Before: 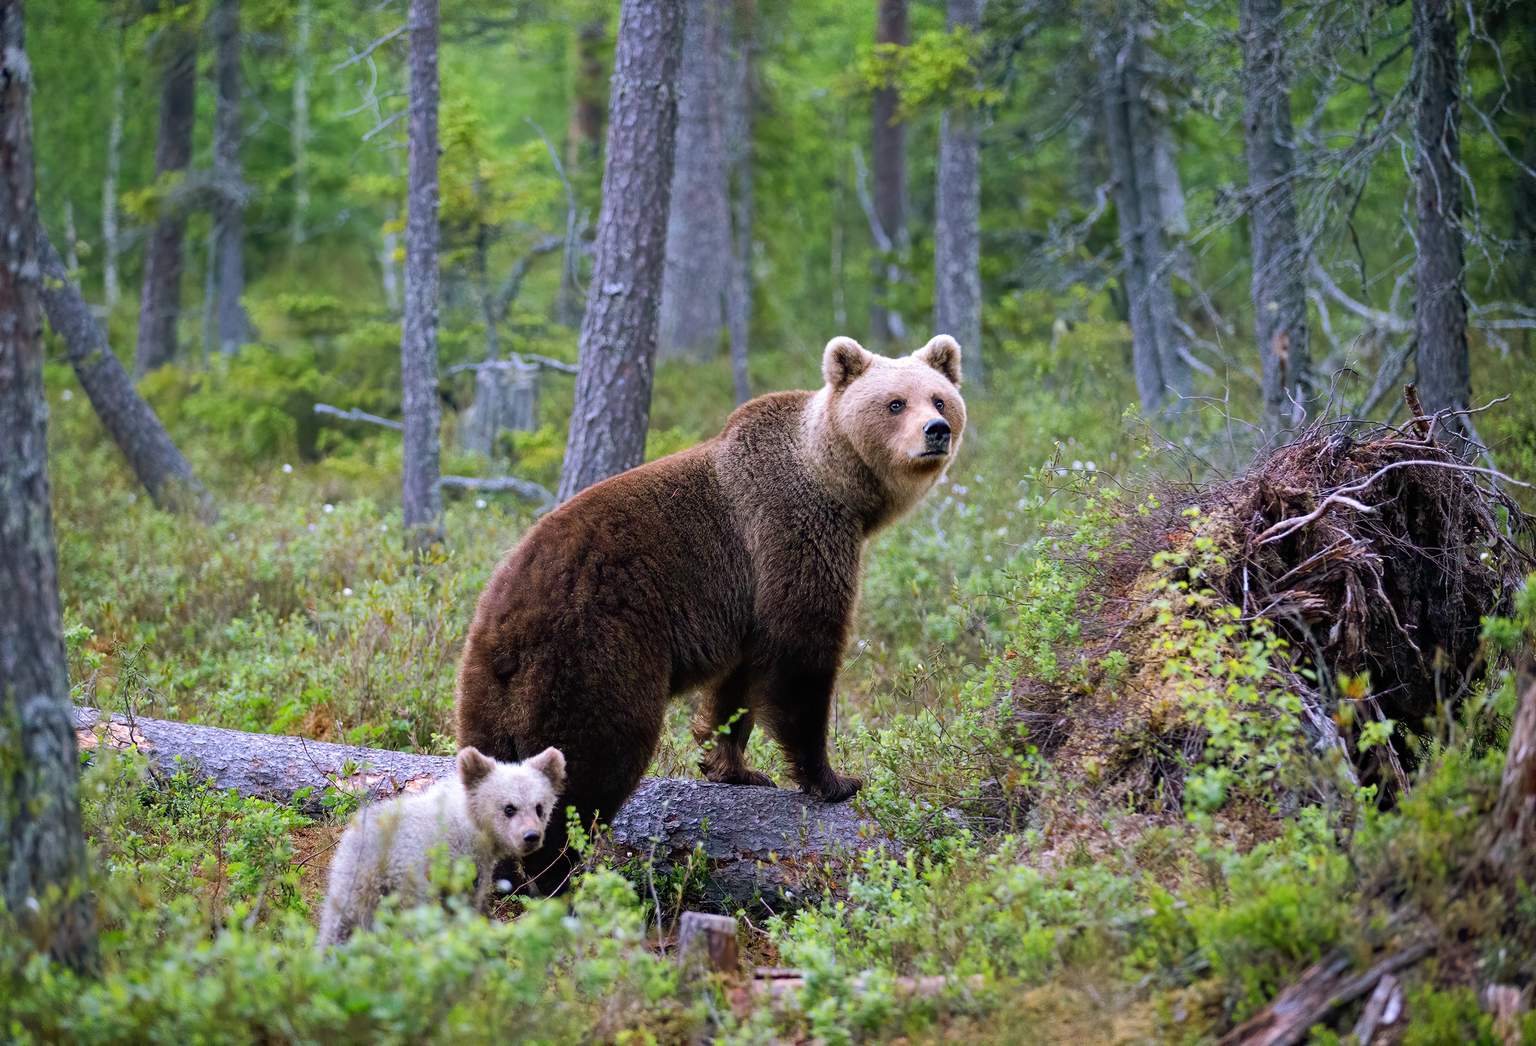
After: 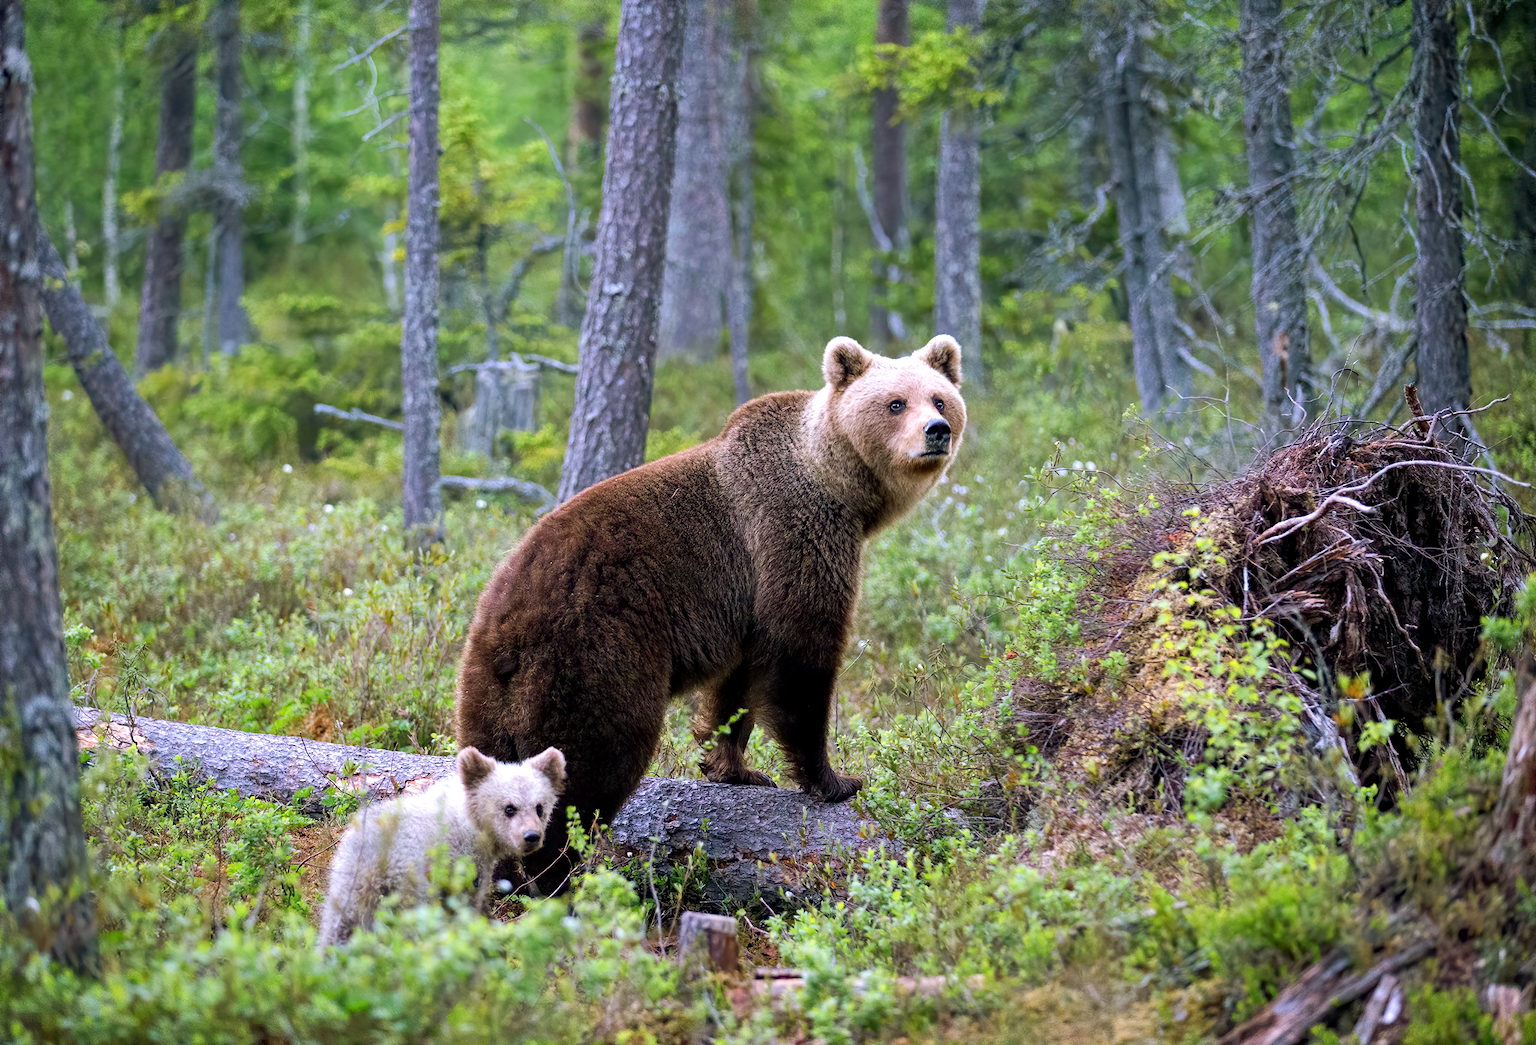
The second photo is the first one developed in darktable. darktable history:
exposure: exposure 0.217 EV, compensate highlight preservation false
local contrast: highlights 101%, shadows 103%, detail 120%, midtone range 0.2
